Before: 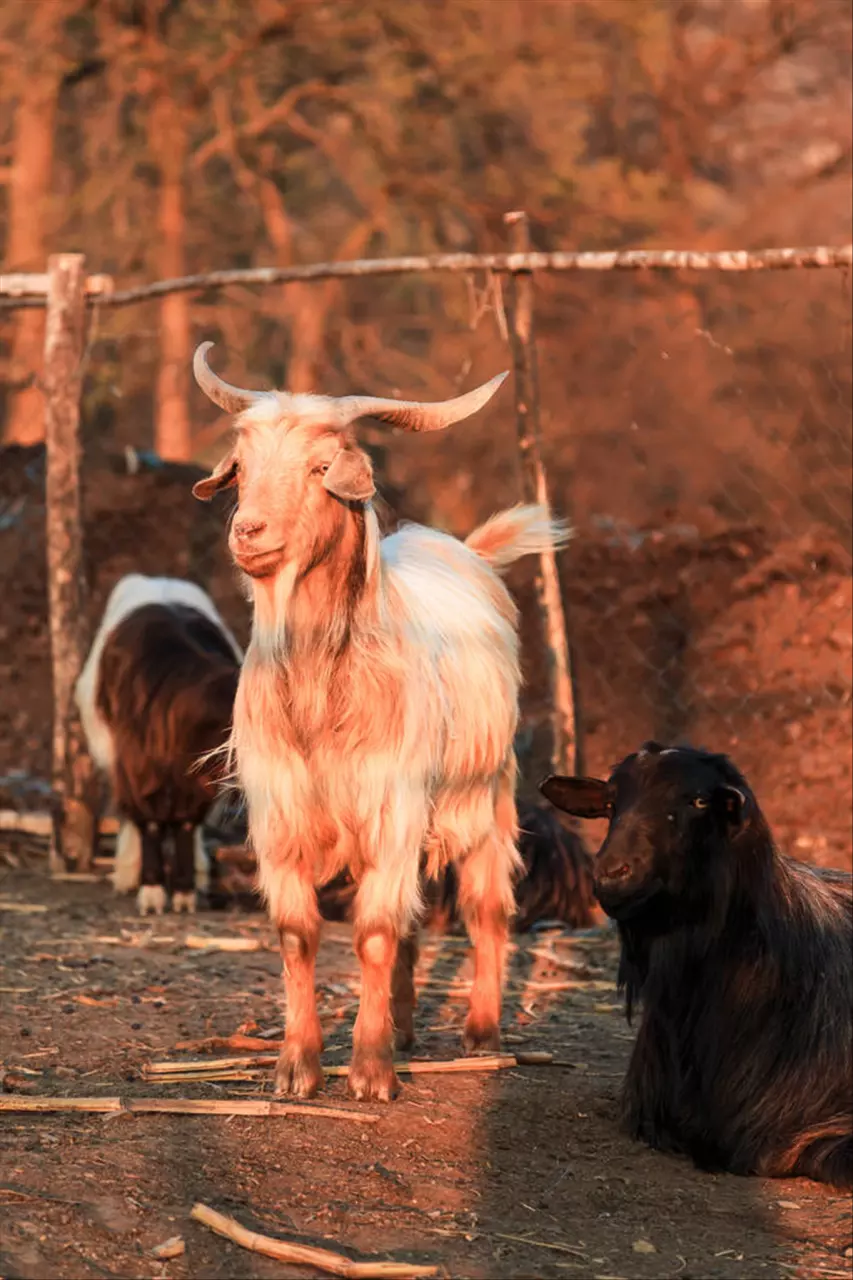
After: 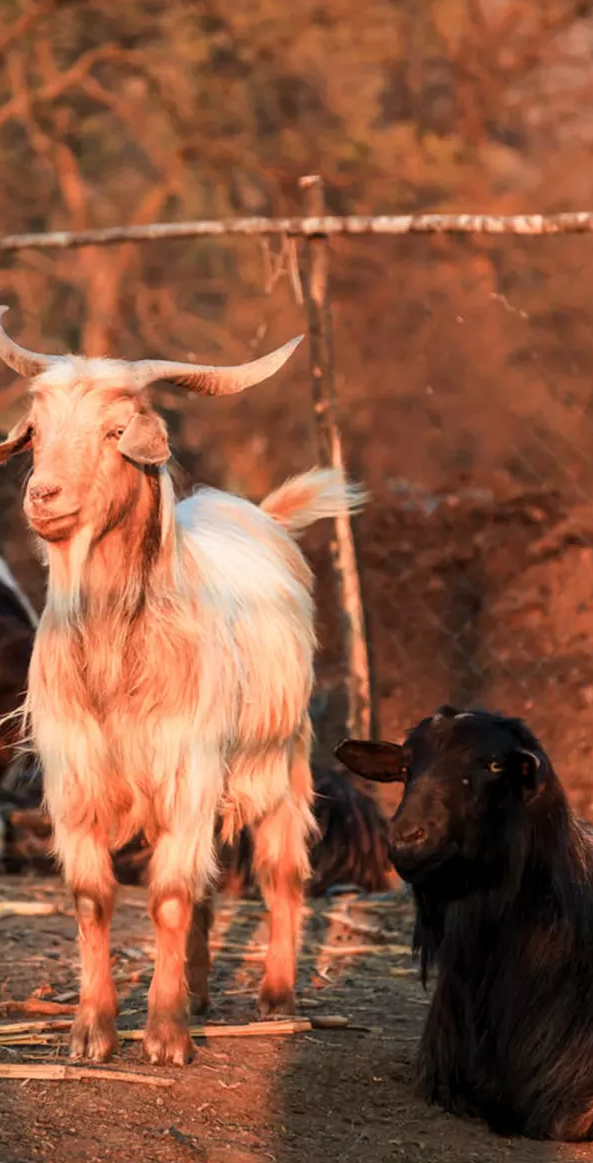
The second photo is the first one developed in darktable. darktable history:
exposure: black level correction 0.001, compensate highlight preservation false
crop and rotate: left 24.034%, top 2.838%, right 6.406%, bottom 6.299%
